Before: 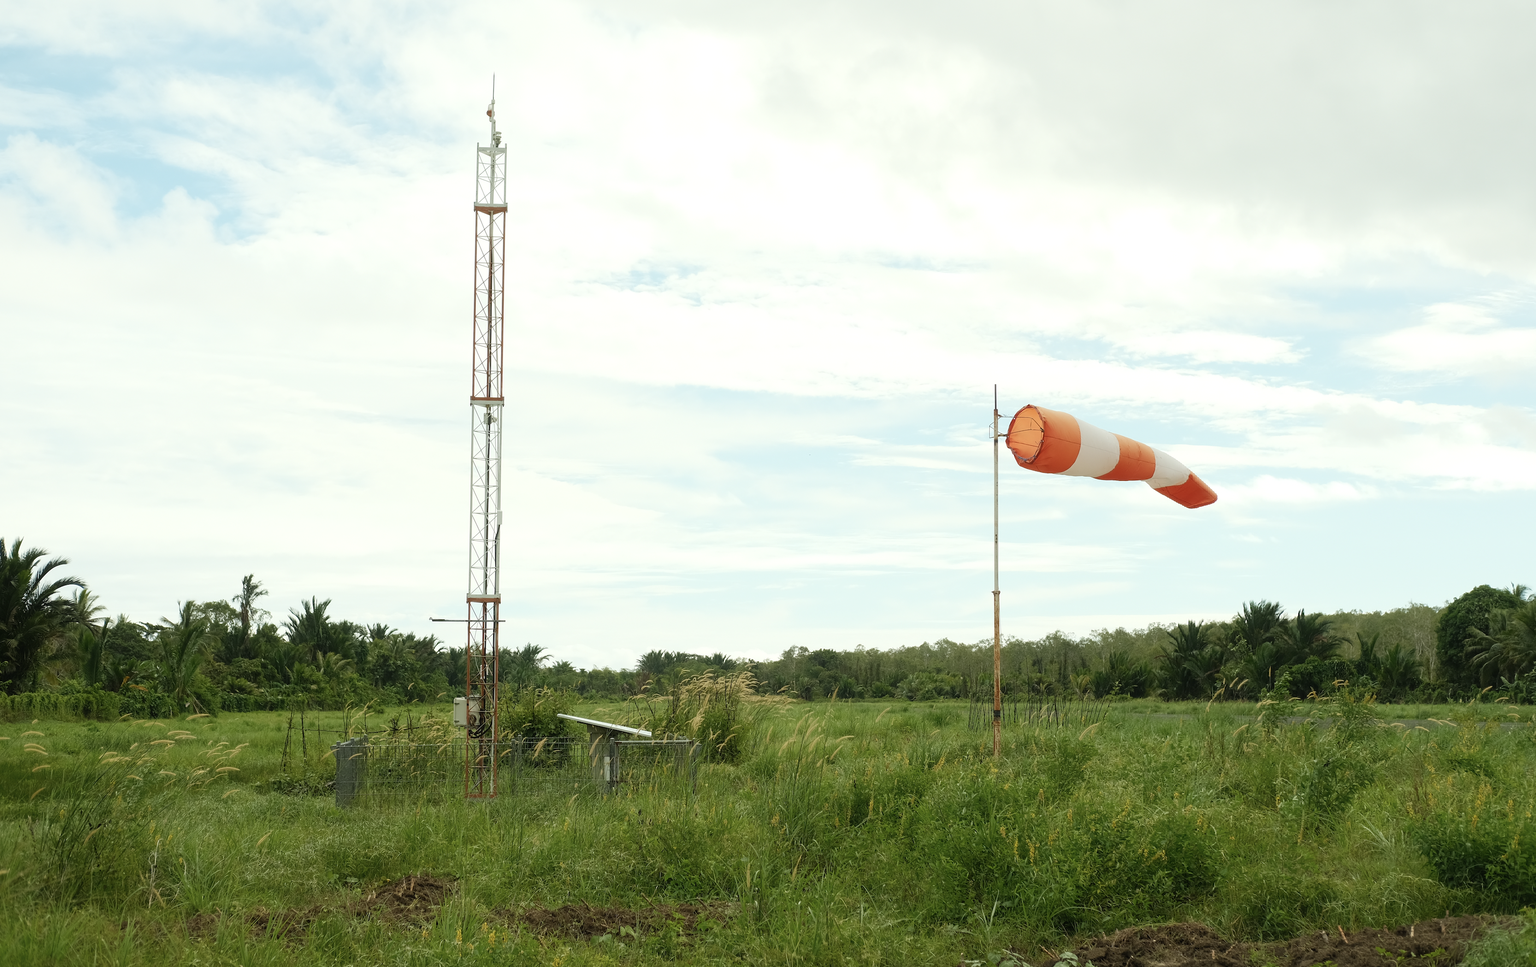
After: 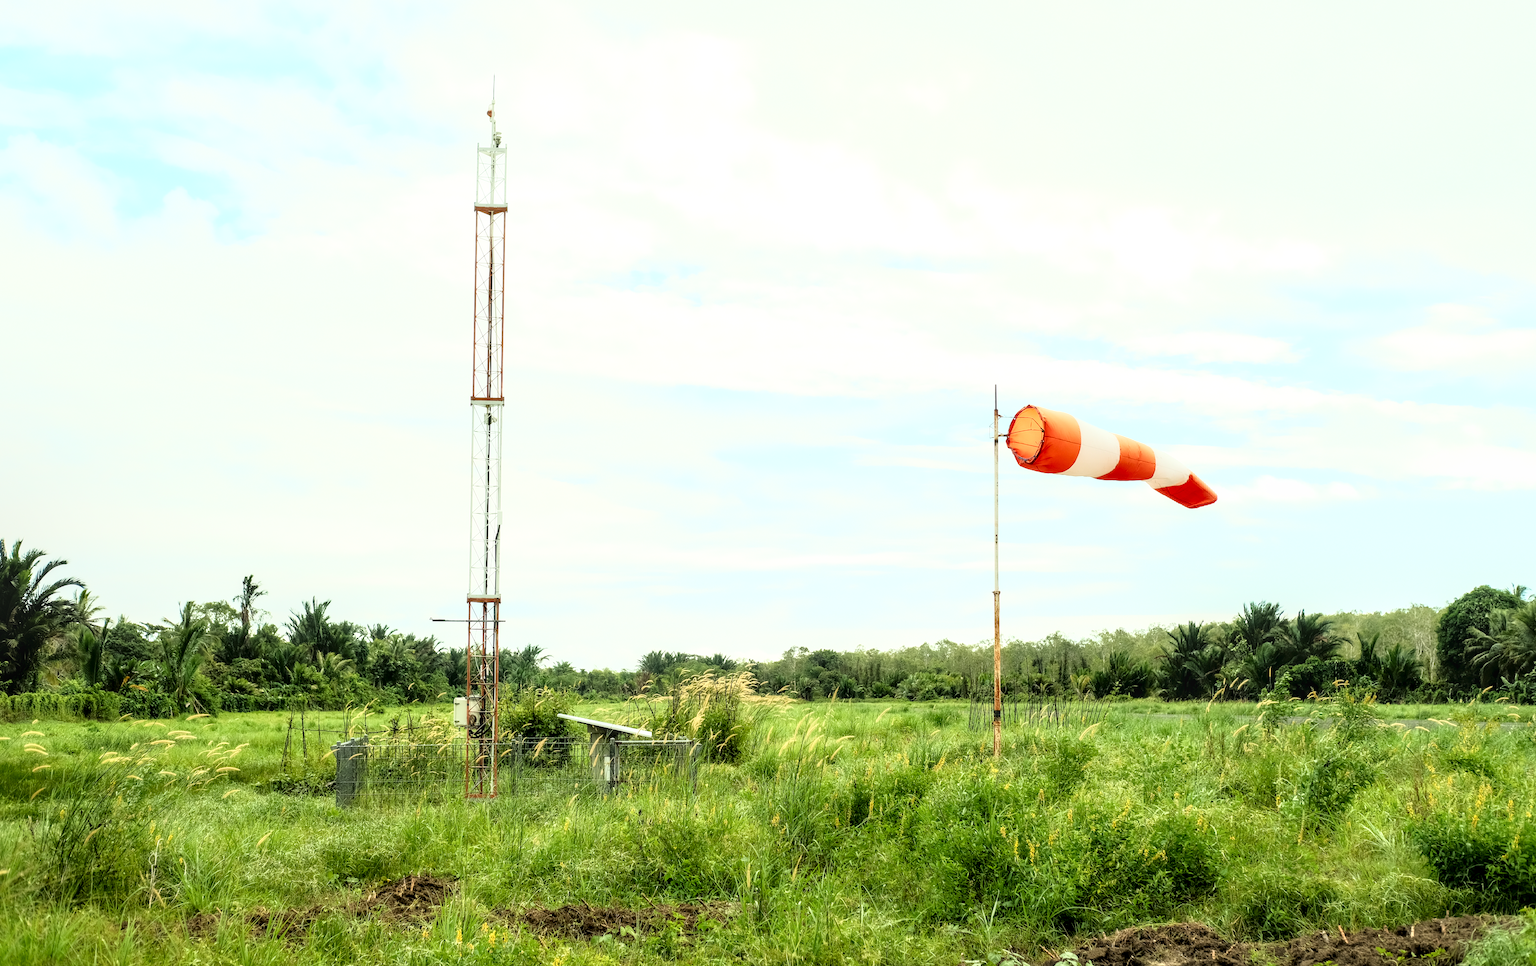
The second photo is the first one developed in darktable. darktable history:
local contrast: on, module defaults
contrast equalizer: y [[0.536, 0.565, 0.581, 0.516, 0.52, 0.491], [0.5 ×6], [0.5 ×6], [0 ×6], [0 ×6]]
base curve: curves: ch0 [(0, 0) (0.012, 0.01) (0.073, 0.168) (0.31, 0.711) (0.645, 0.957) (1, 1)]
